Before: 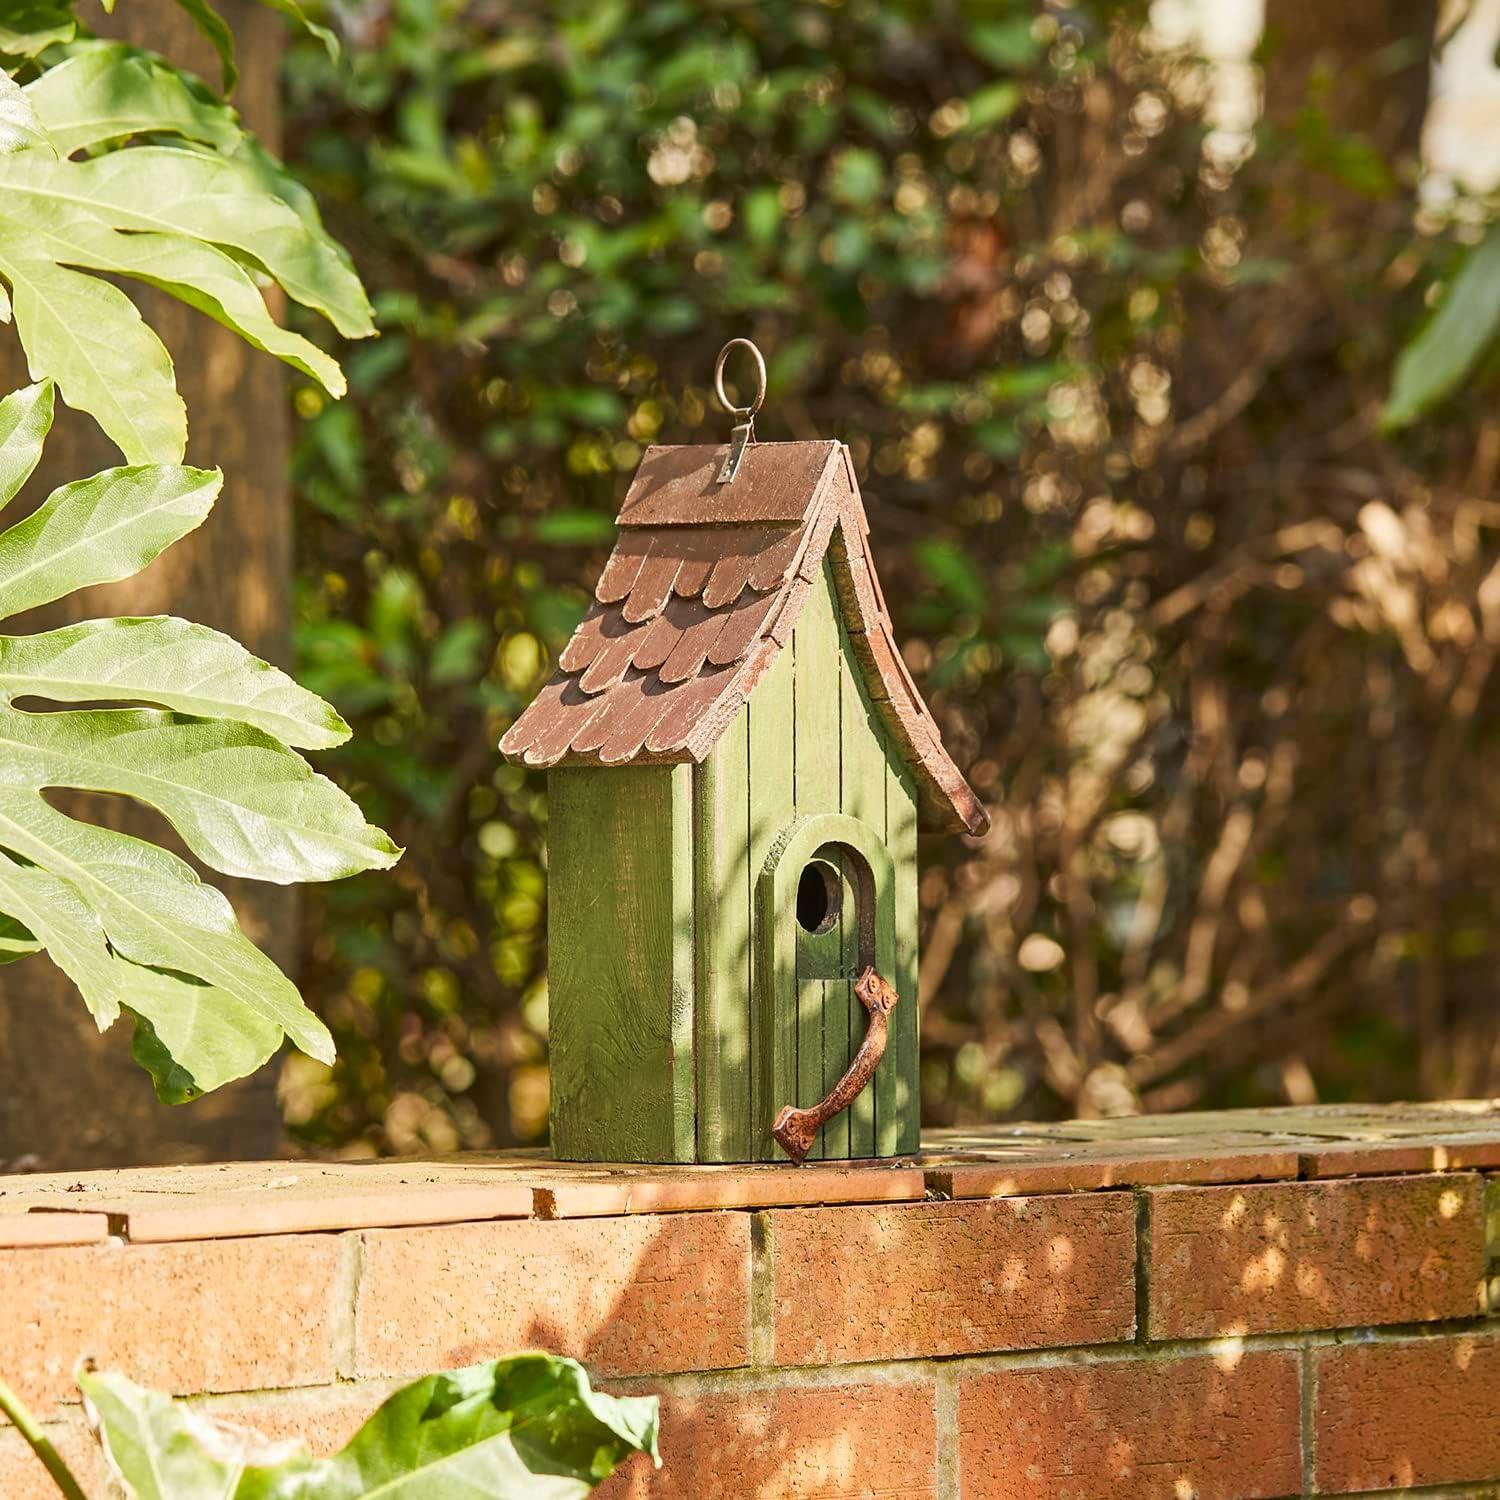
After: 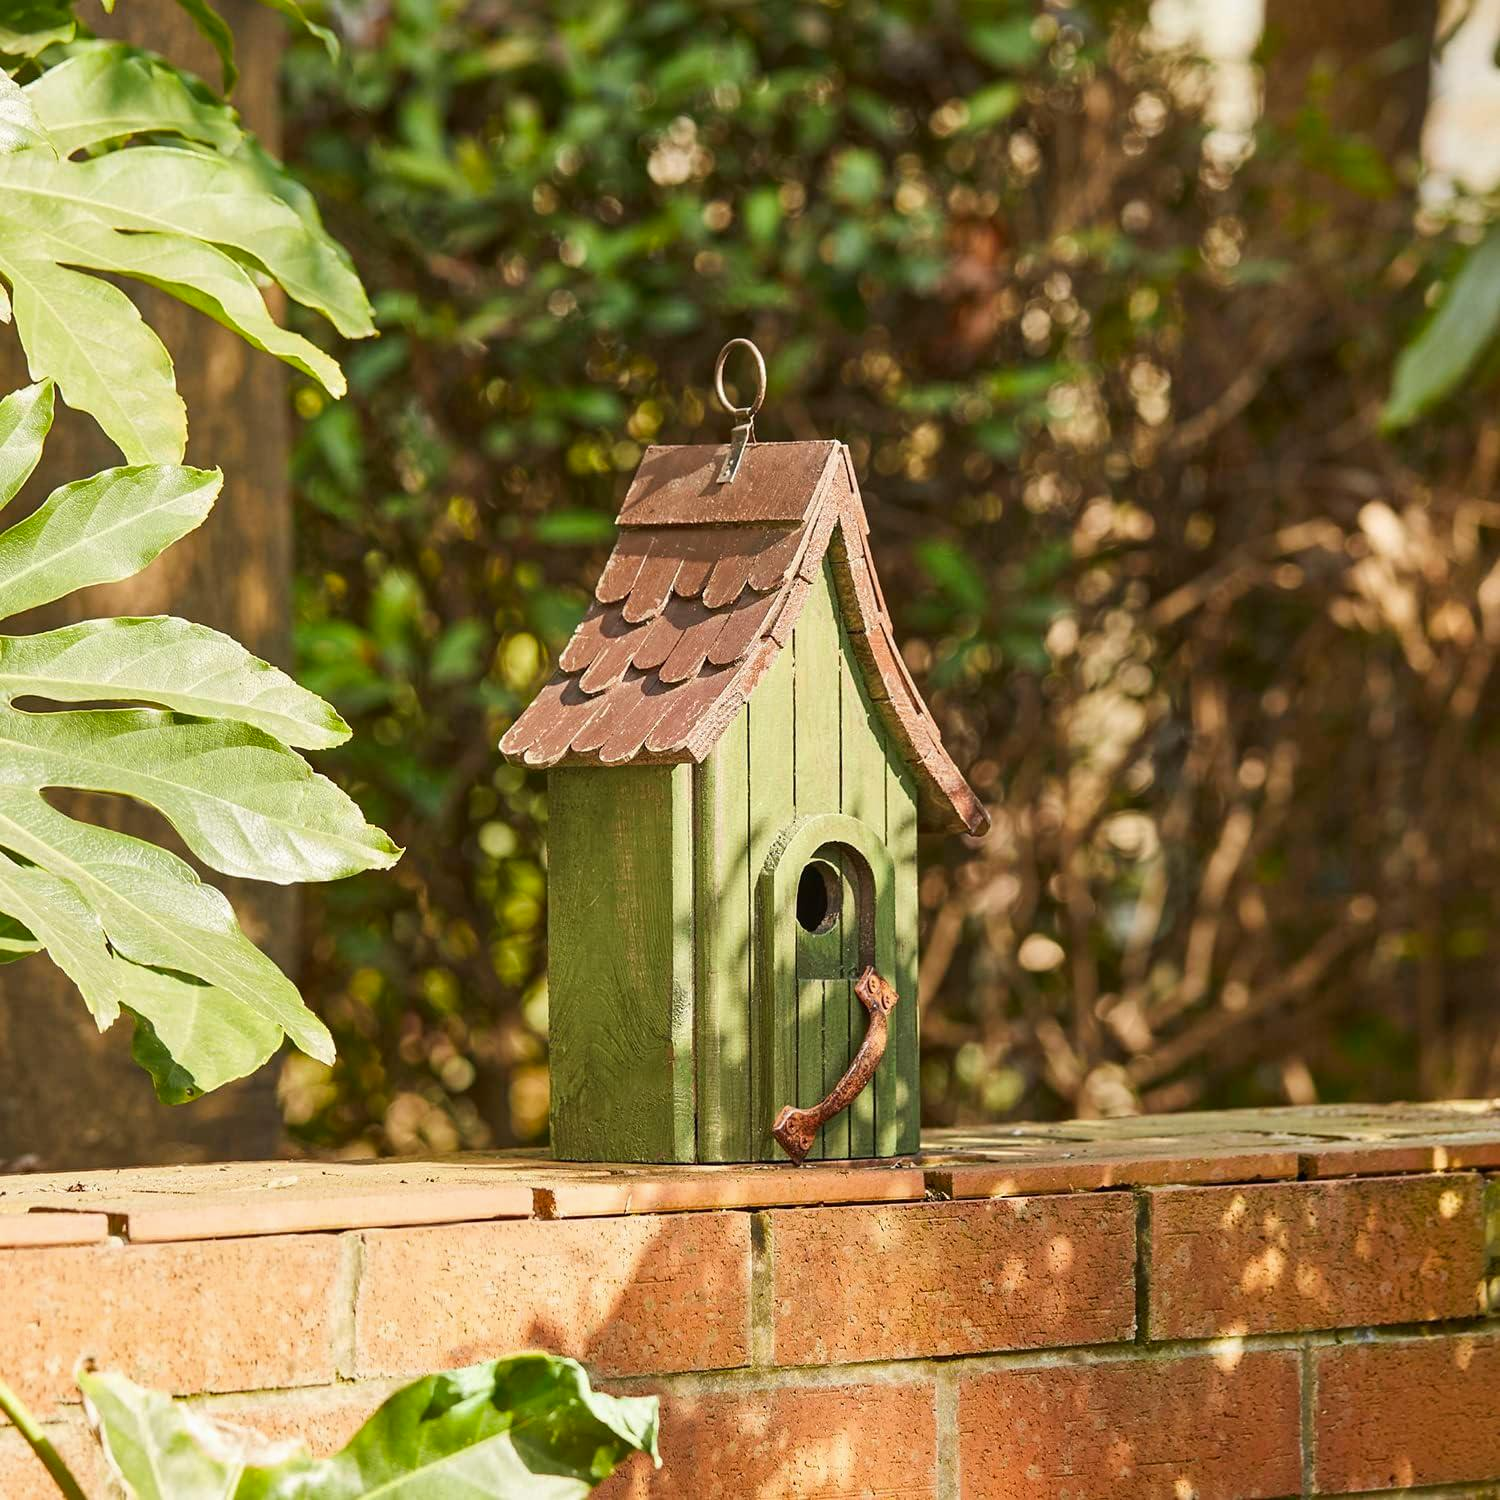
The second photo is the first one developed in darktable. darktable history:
contrast brightness saturation: contrast -0.013, brightness -0.015, saturation 0.025
